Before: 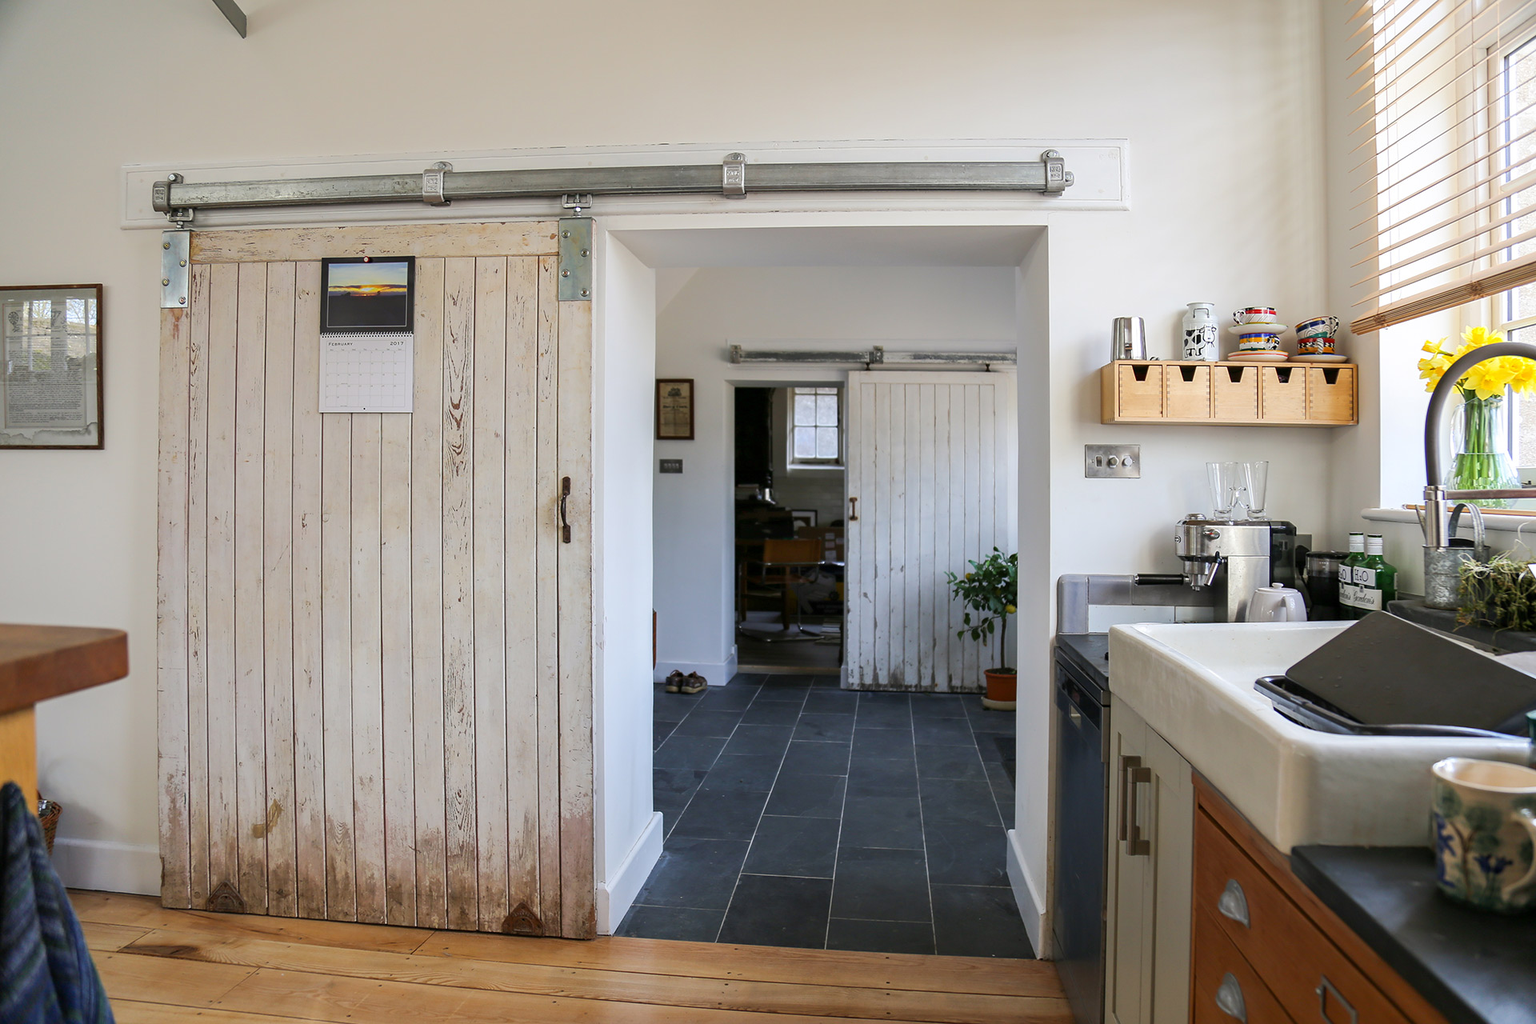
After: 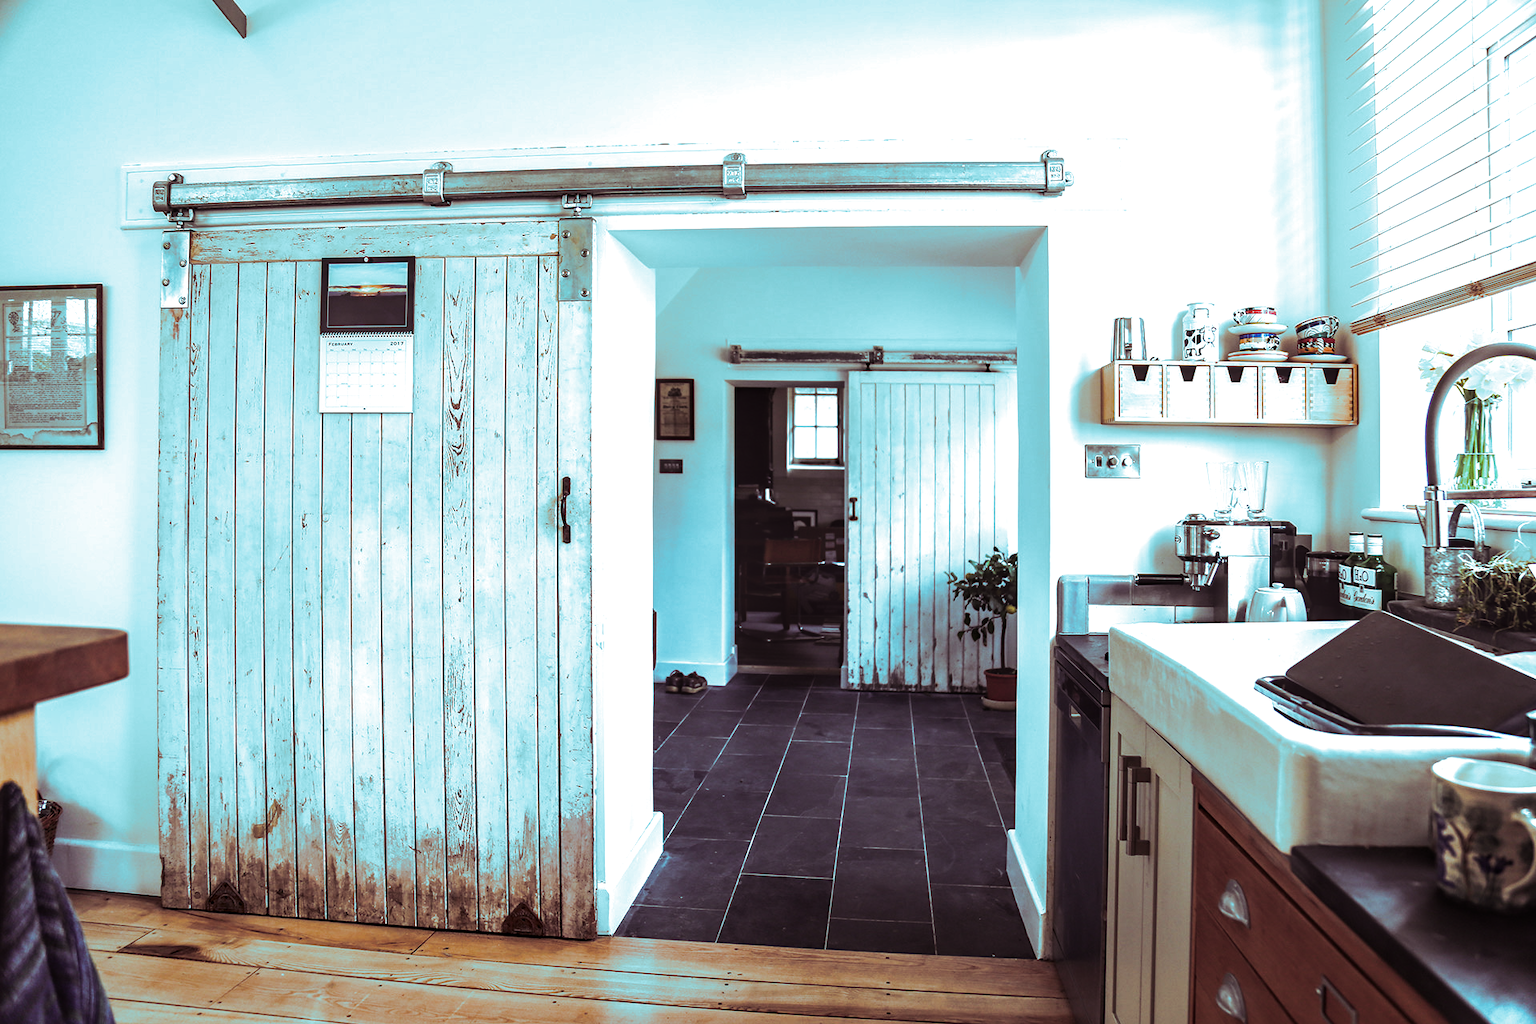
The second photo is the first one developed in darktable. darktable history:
split-toning: shadows › hue 327.6°, highlights › hue 198°, highlights › saturation 0.55, balance -21.25, compress 0%
tone equalizer: -8 EV -1.08 EV, -7 EV -1.01 EV, -6 EV -0.867 EV, -5 EV -0.578 EV, -3 EV 0.578 EV, -2 EV 0.867 EV, -1 EV 1.01 EV, +0 EV 1.08 EV, edges refinement/feathering 500, mask exposure compensation -1.57 EV, preserve details no
local contrast: on, module defaults
